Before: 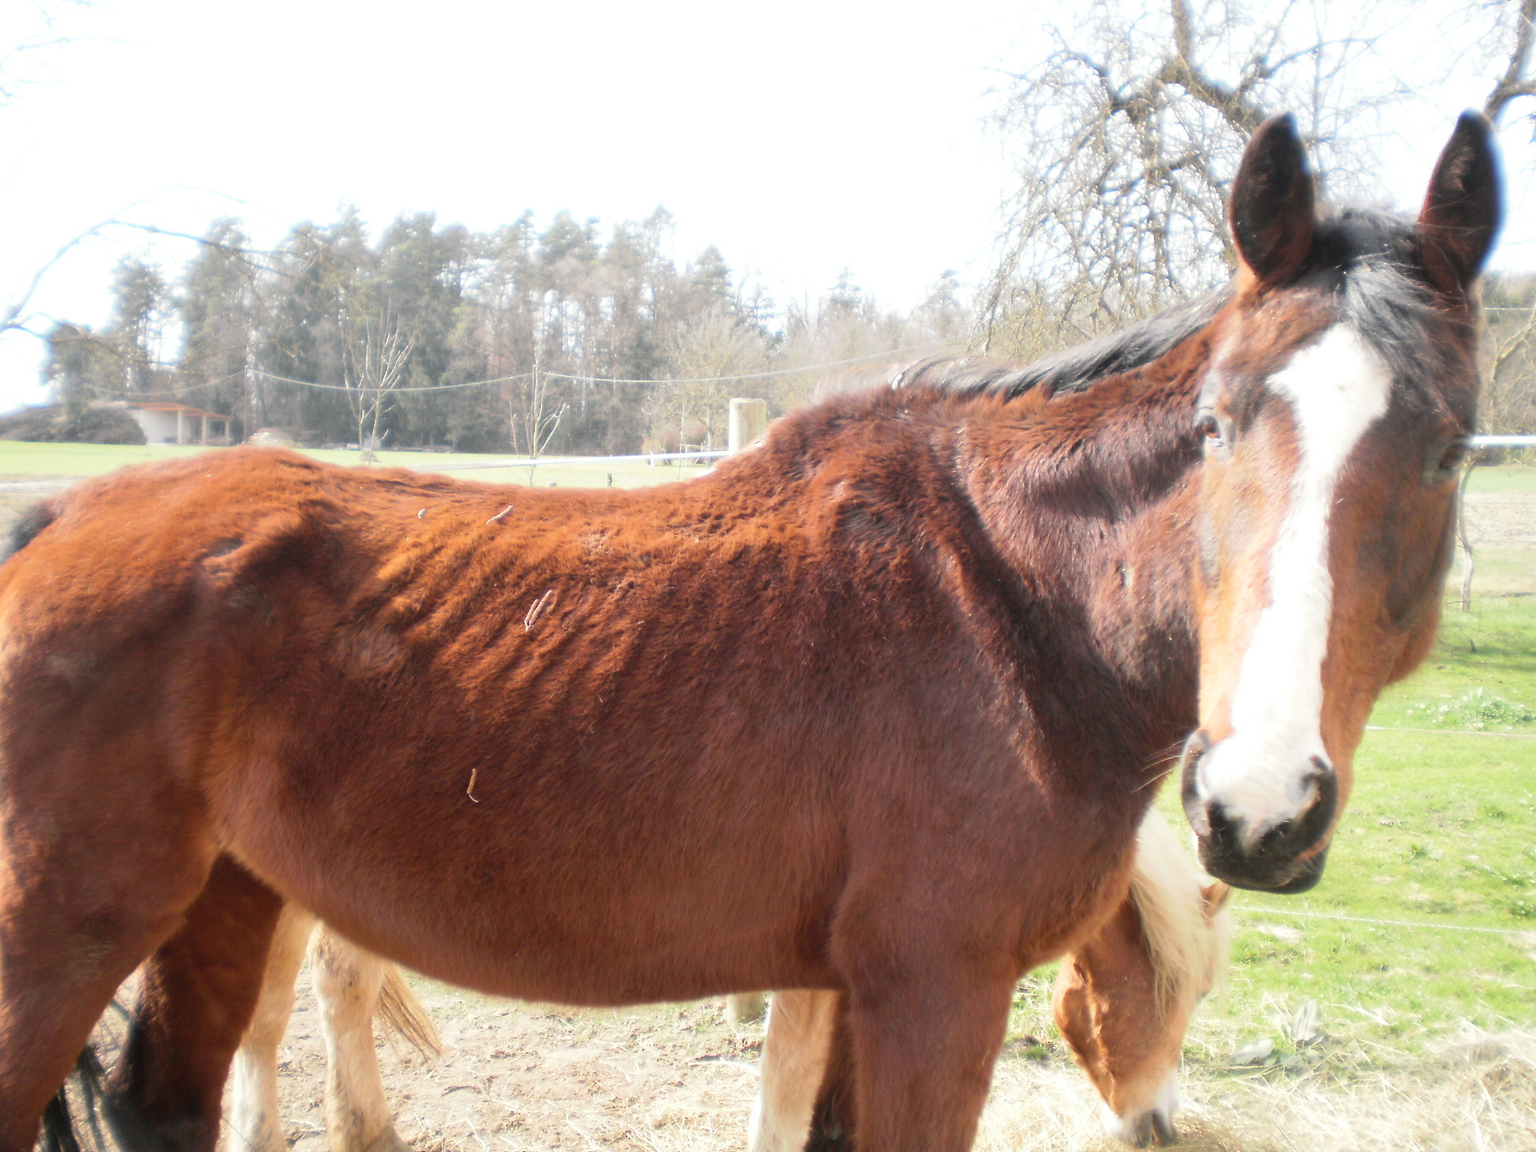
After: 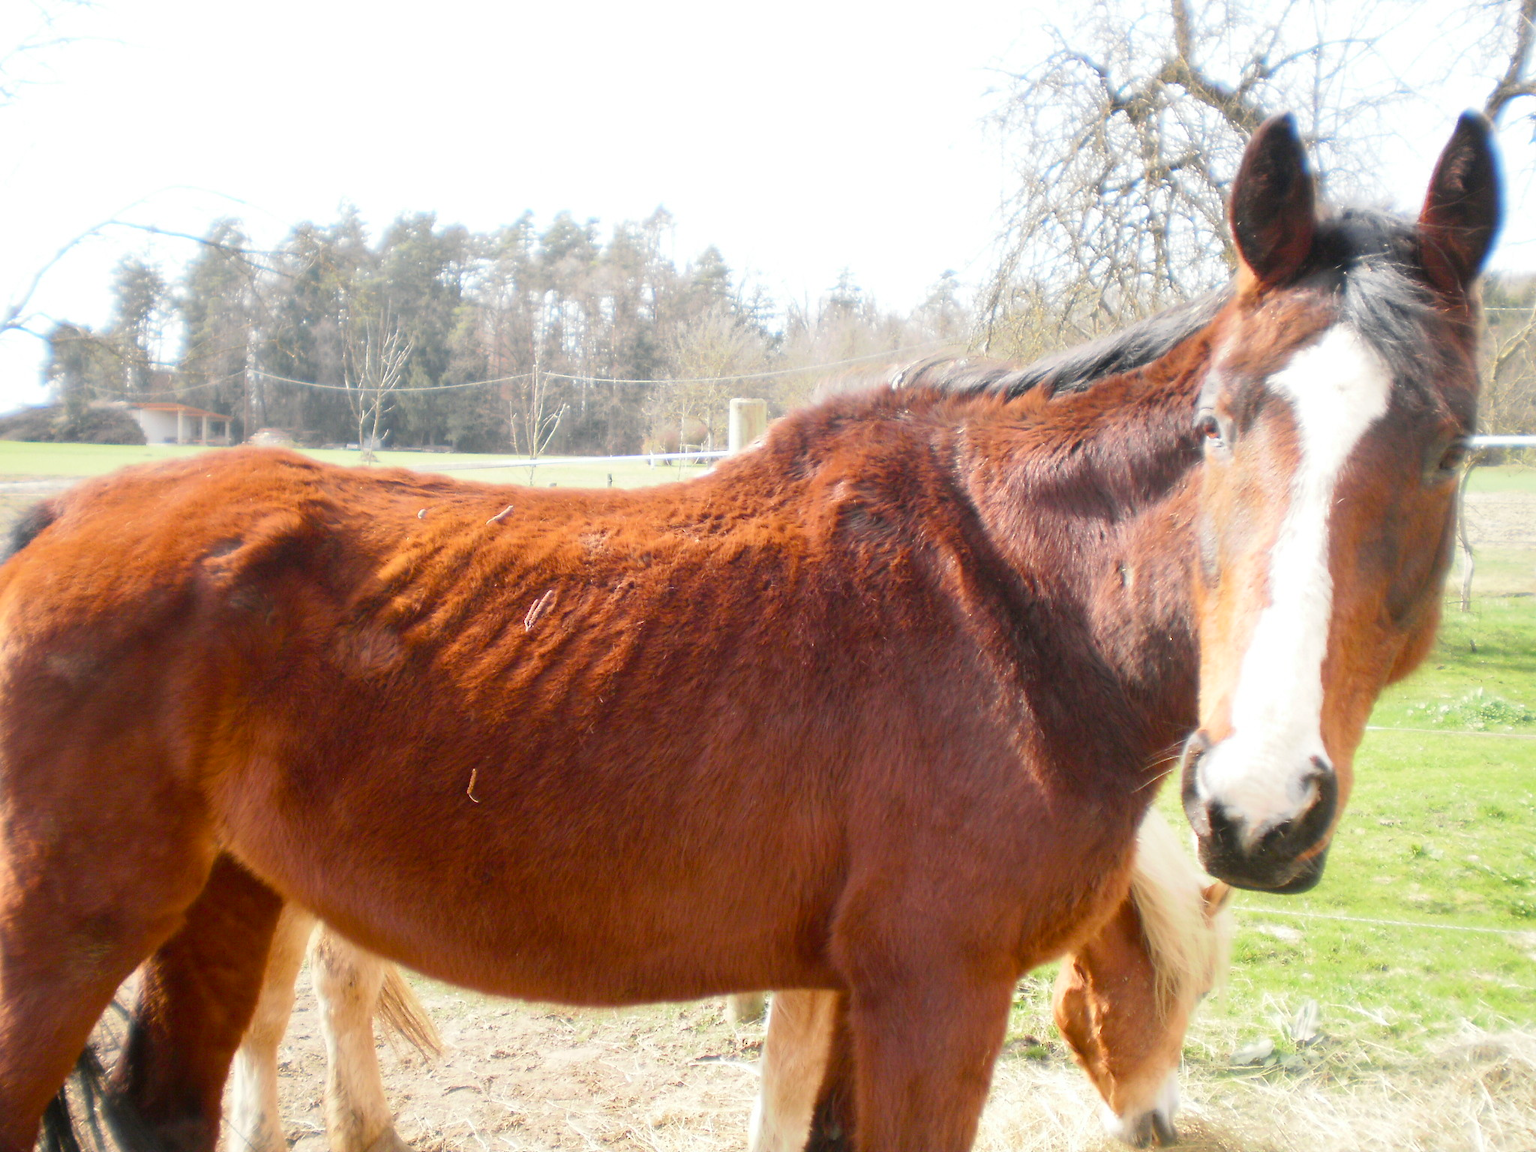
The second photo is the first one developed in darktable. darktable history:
color balance rgb: perceptual saturation grading › global saturation 20.792%, perceptual saturation grading › highlights -19.967%, perceptual saturation grading › shadows 29.78%, global vibrance 20%
